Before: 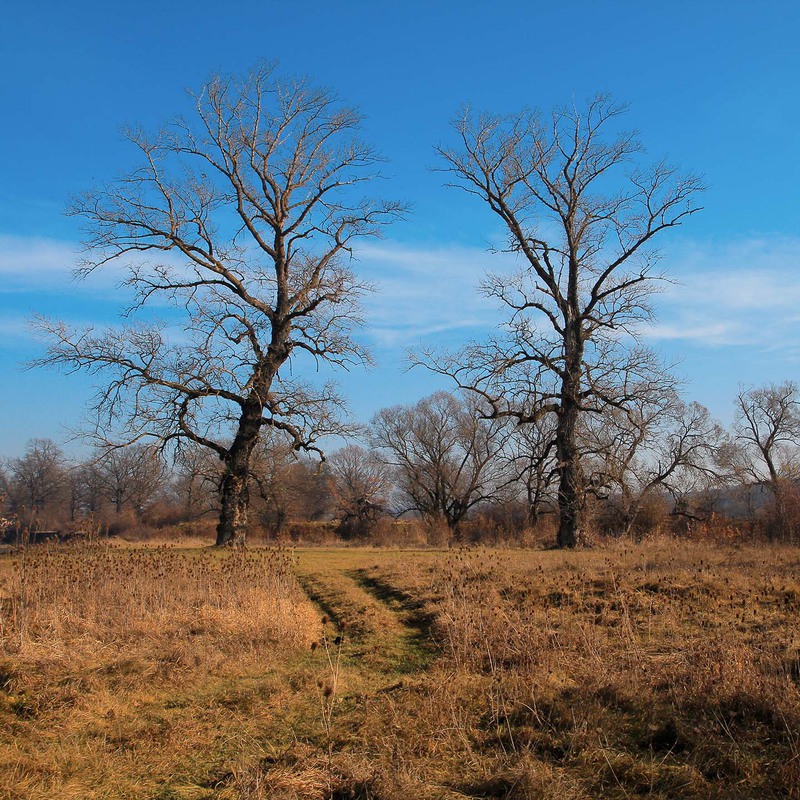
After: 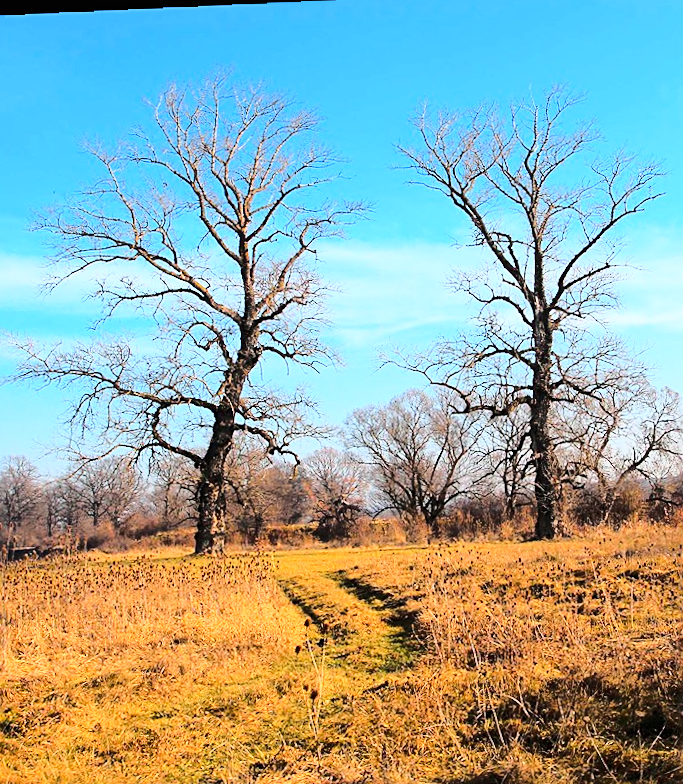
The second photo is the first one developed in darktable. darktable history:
sharpen: on, module defaults
crop and rotate: angle 1°, left 4.281%, top 0.642%, right 11.383%, bottom 2.486%
base curve: curves: ch0 [(0, 0) (0.032, 0.037) (0.105, 0.228) (0.435, 0.76) (0.856, 0.983) (1, 1)]
tone curve: curves: ch0 [(0, 0.003) (0.117, 0.101) (0.257, 0.246) (0.408, 0.432) (0.611, 0.653) (0.824, 0.846) (1, 1)]; ch1 [(0, 0) (0.227, 0.197) (0.405, 0.421) (0.501, 0.501) (0.522, 0.53) (0.563, 0.572) (0.589, 0.611) (0.699, 0.709) (0.976, 0.992)]; ch2 [(0, 0) (0.208, 0.176) (0.377, 0.38) (0.5, 0.5) (0.537, 0.534) (0.571, 0.576) (0.681, 0.746) (1, 1)], color space Lab, independent channels, preserve colors none
exposure: black level correction 0, exposure 0.3 EV, compensate highlight preservation false
rotate and perspective: rotation -1.77°, lens shift (horizontal) 0.004, automatic cropping off
